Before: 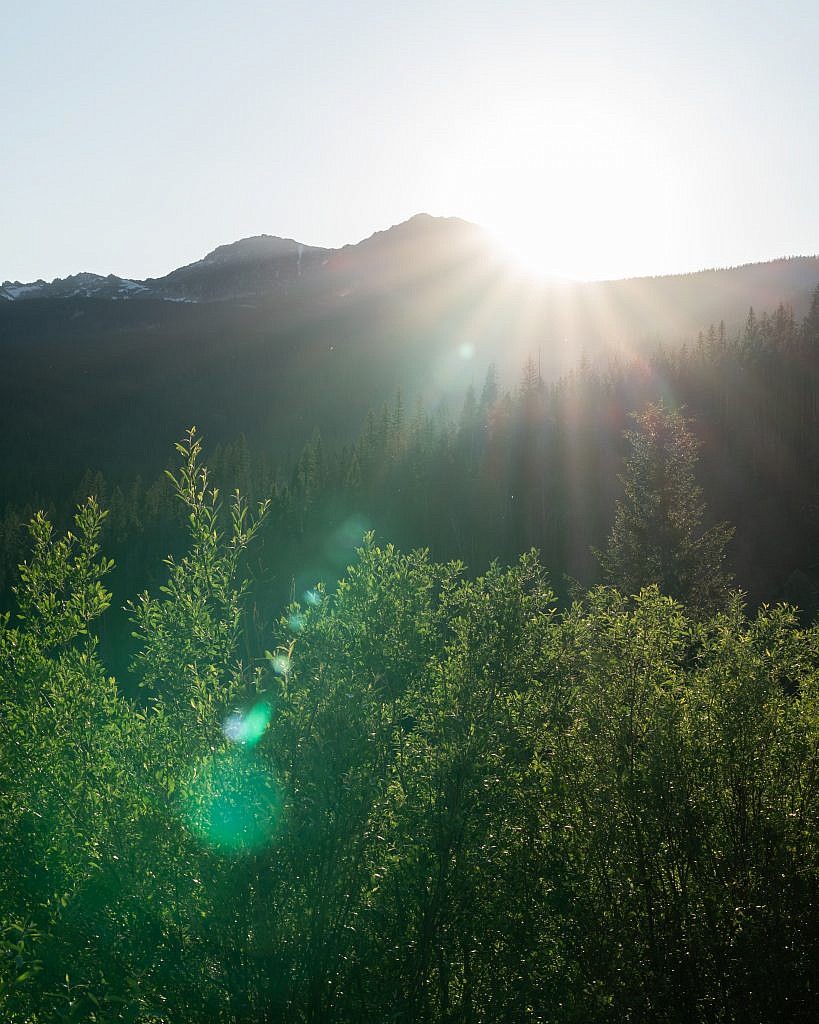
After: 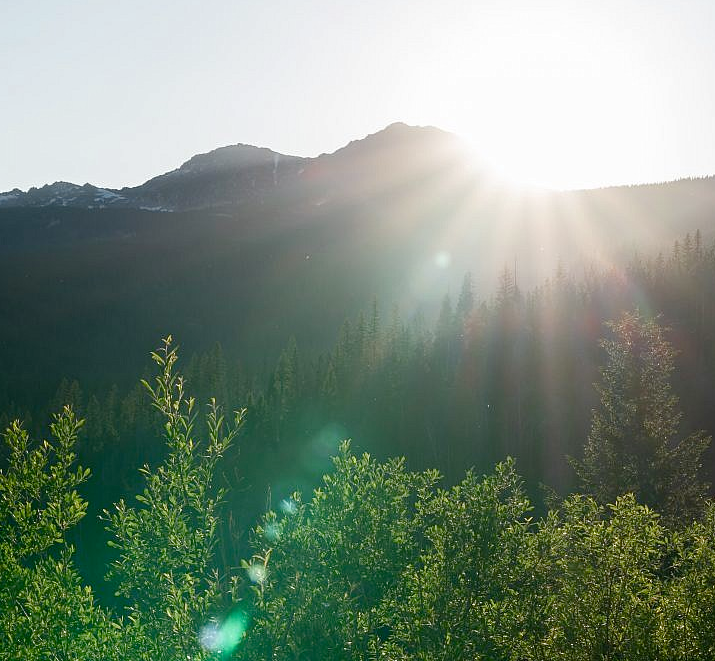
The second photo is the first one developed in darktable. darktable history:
crop: left 3.015%, top 8.969%, right 9.647%, bottom 26.457%
color balance rgb: perceptual saturation grading › global saturation 20%, perceptual saturation grading › highlights -25%, perceptual saturation grading › shadows 50%, global vibrance -25%
